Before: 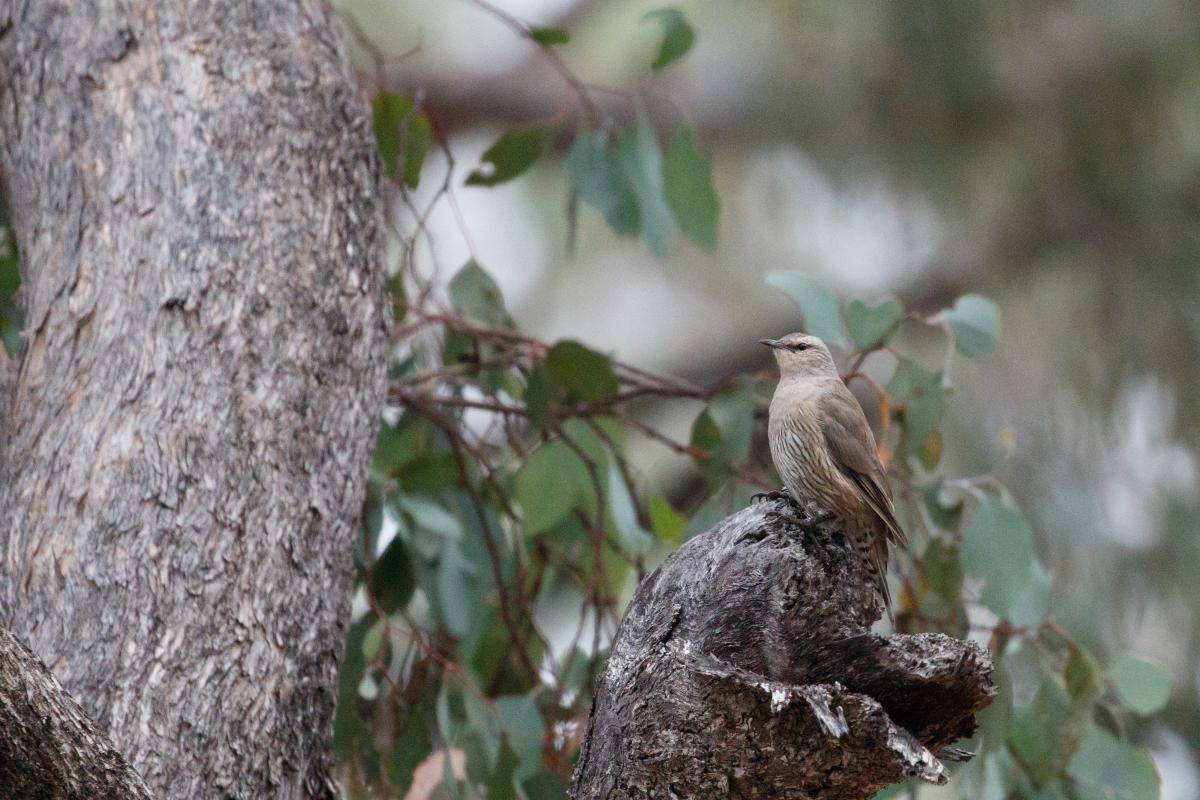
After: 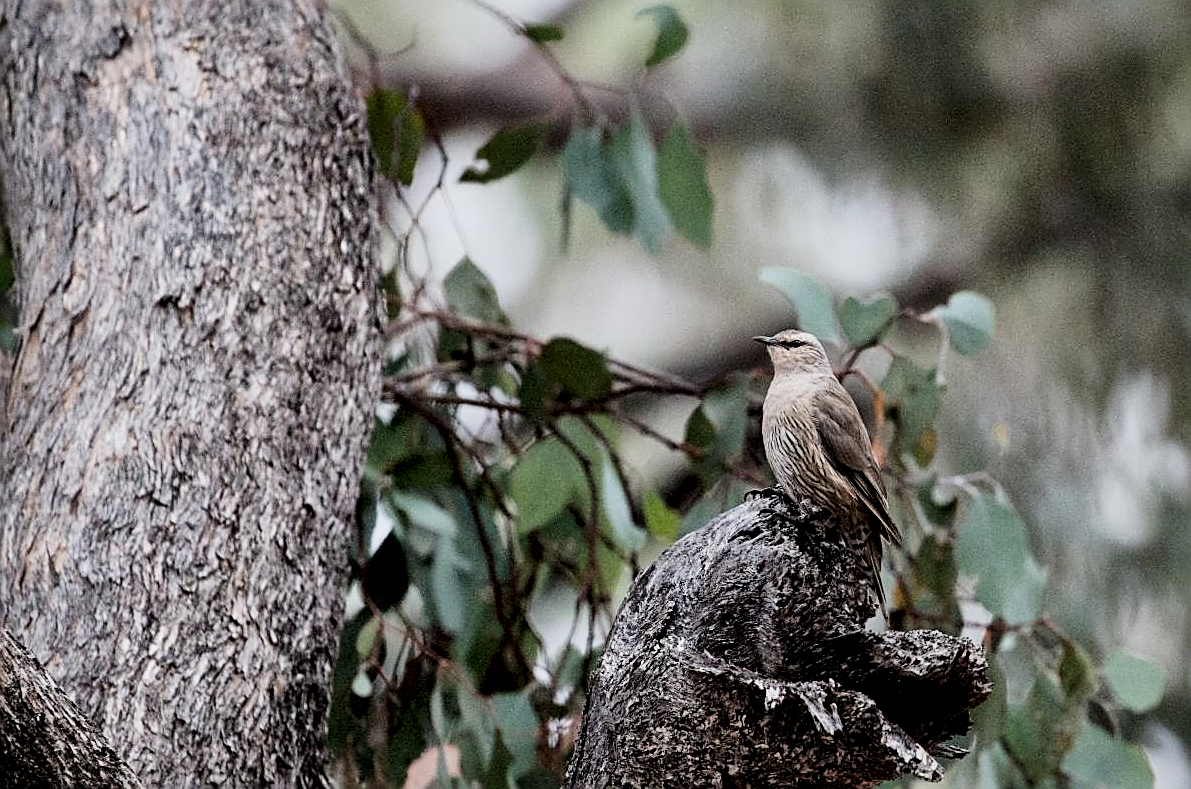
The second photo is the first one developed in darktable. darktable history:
crop: left 0.506%, top 0.483%, right 0.169%, bottom 0.836%
sharpen: amount 0.892
filmic rgb: black relative exposure -5.04 EV, white relative exposure 3.99 EV, hardness 2.9, contrast 1.3, highlights saturation mix -10.98%
local contrast: mode bilateral grid, contrast 26, coarseness 59, detail 152%, midtone range 0.2
